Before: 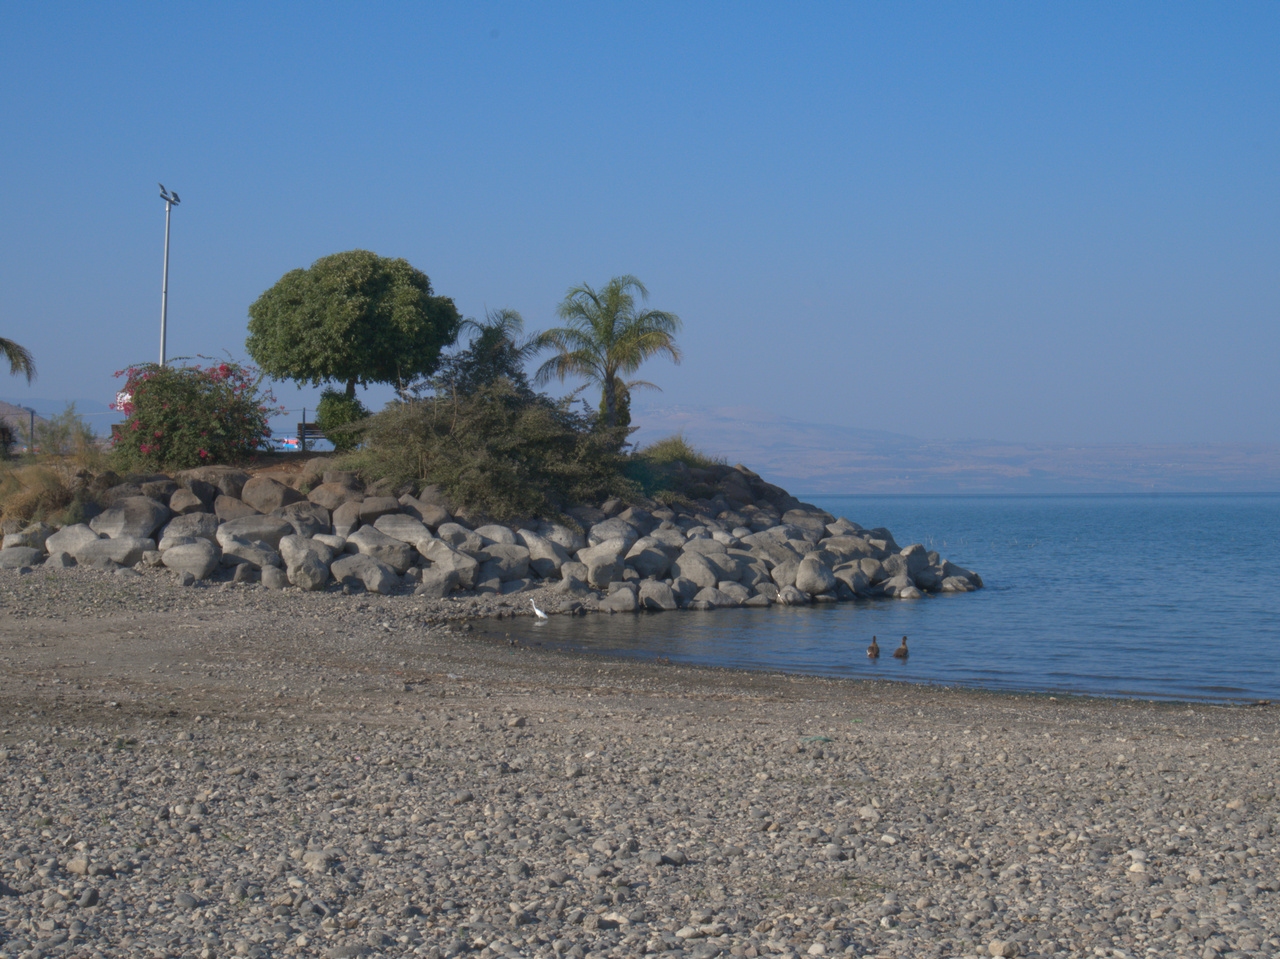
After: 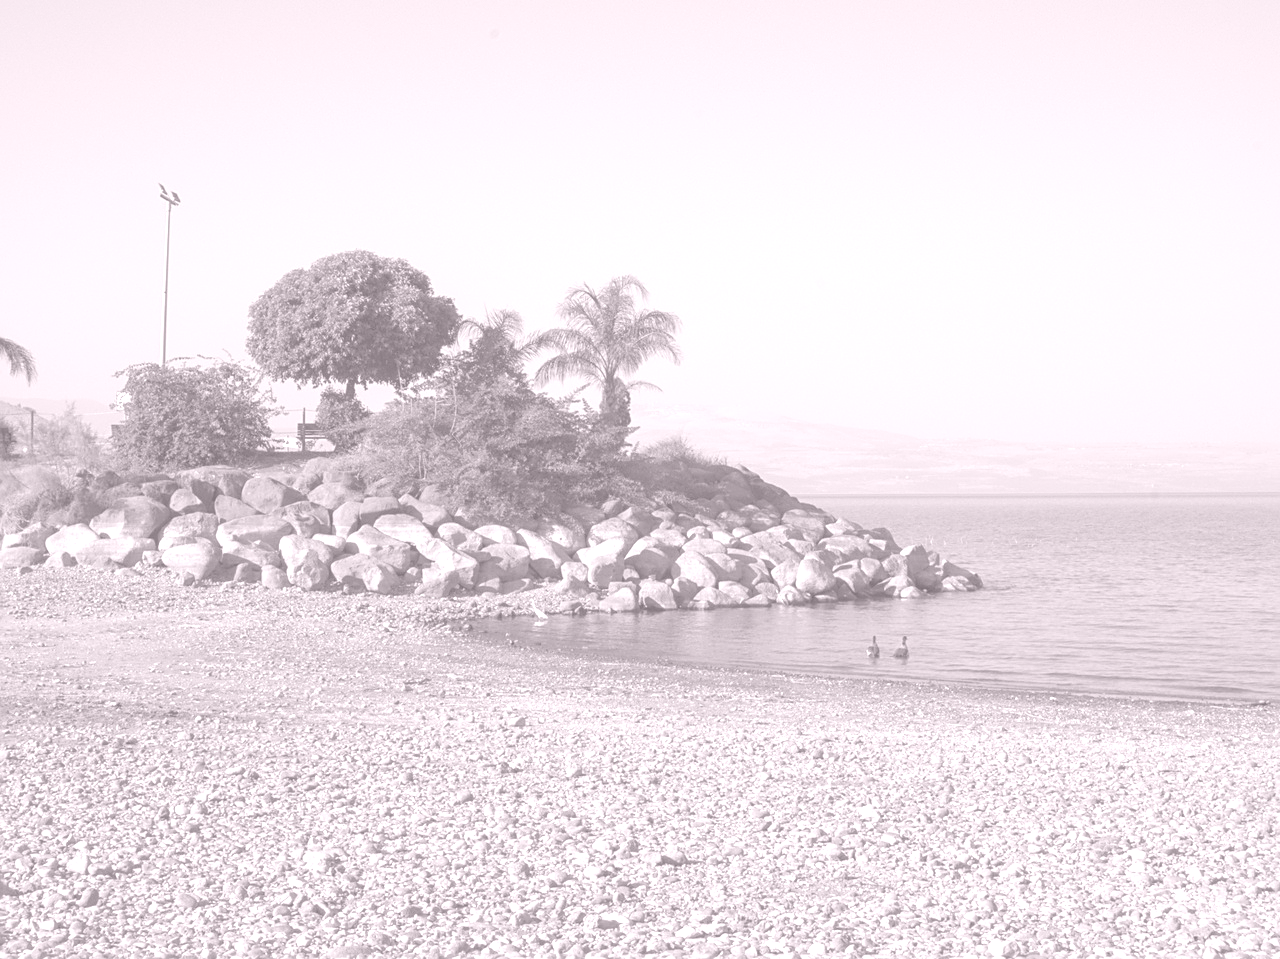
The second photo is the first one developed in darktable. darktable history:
white balance: red 1, blue 1
sharpen: on, module defaults
colorize: hue 25.2°, saturation 83%, source mix 82%, lightness 79%, version 1
local contrast: on, module defaults
